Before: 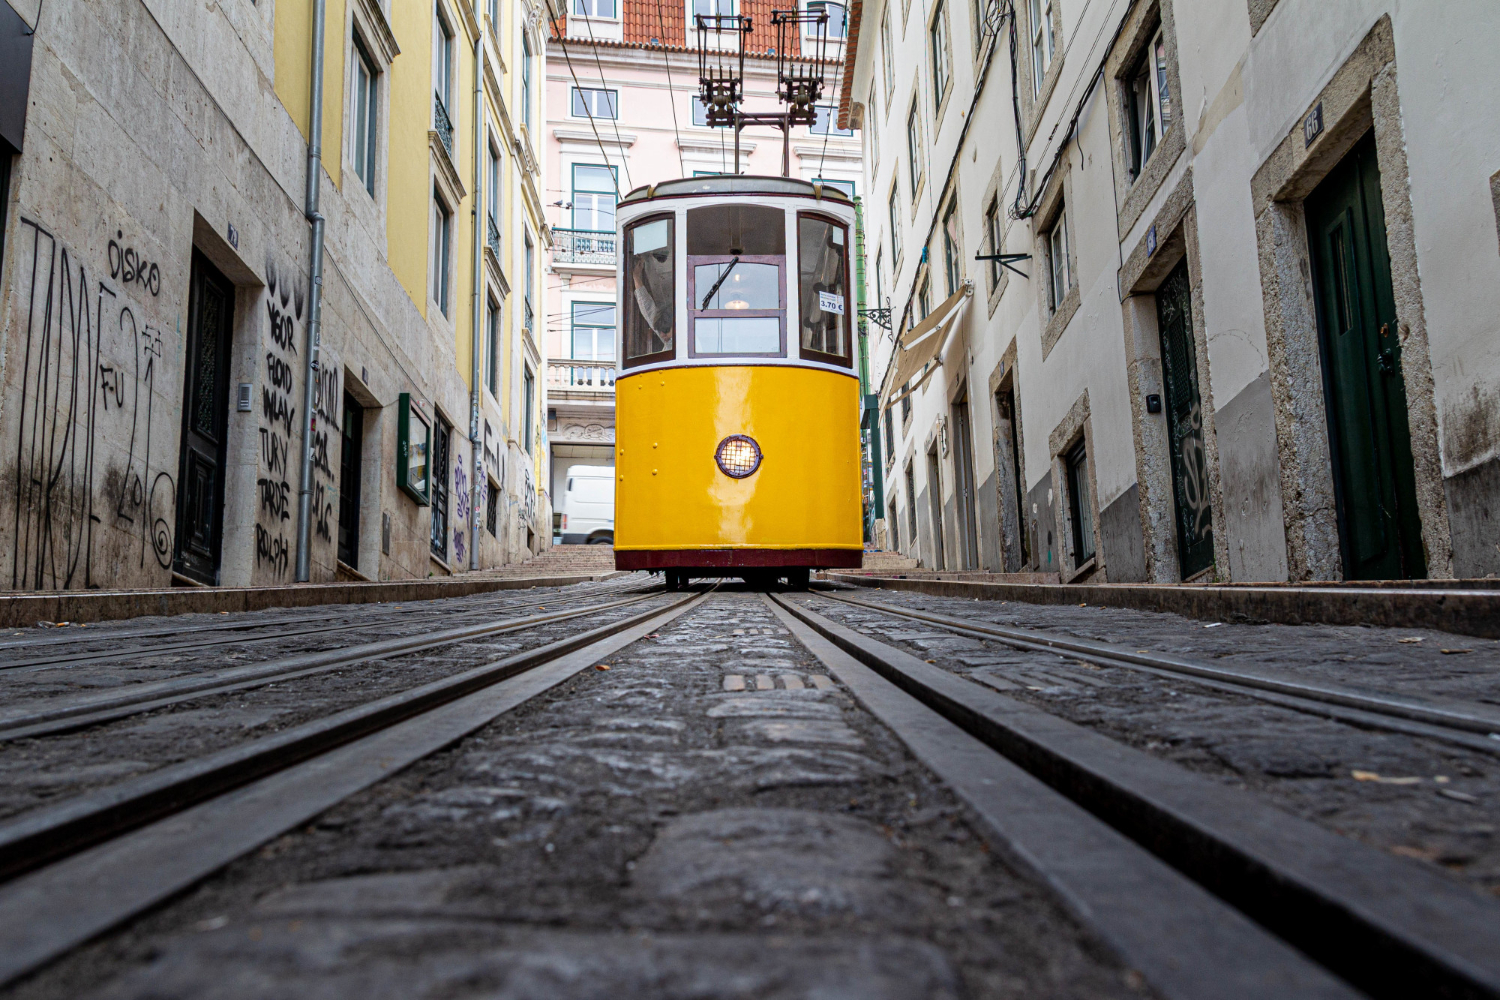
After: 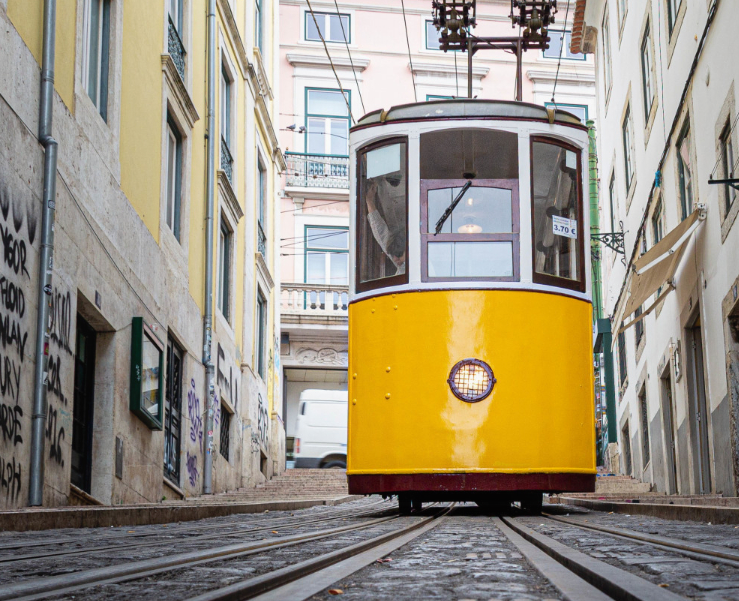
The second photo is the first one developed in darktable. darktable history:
crop: left 17.835%, top 7.675%, right 32.881%, bottom 32.213%
contrast equalizer: octaves 7, y [[0.6 ×6], [0.55 ×6], [0 ×6], [0 ×6], [0 ×6]], mix -0.2
